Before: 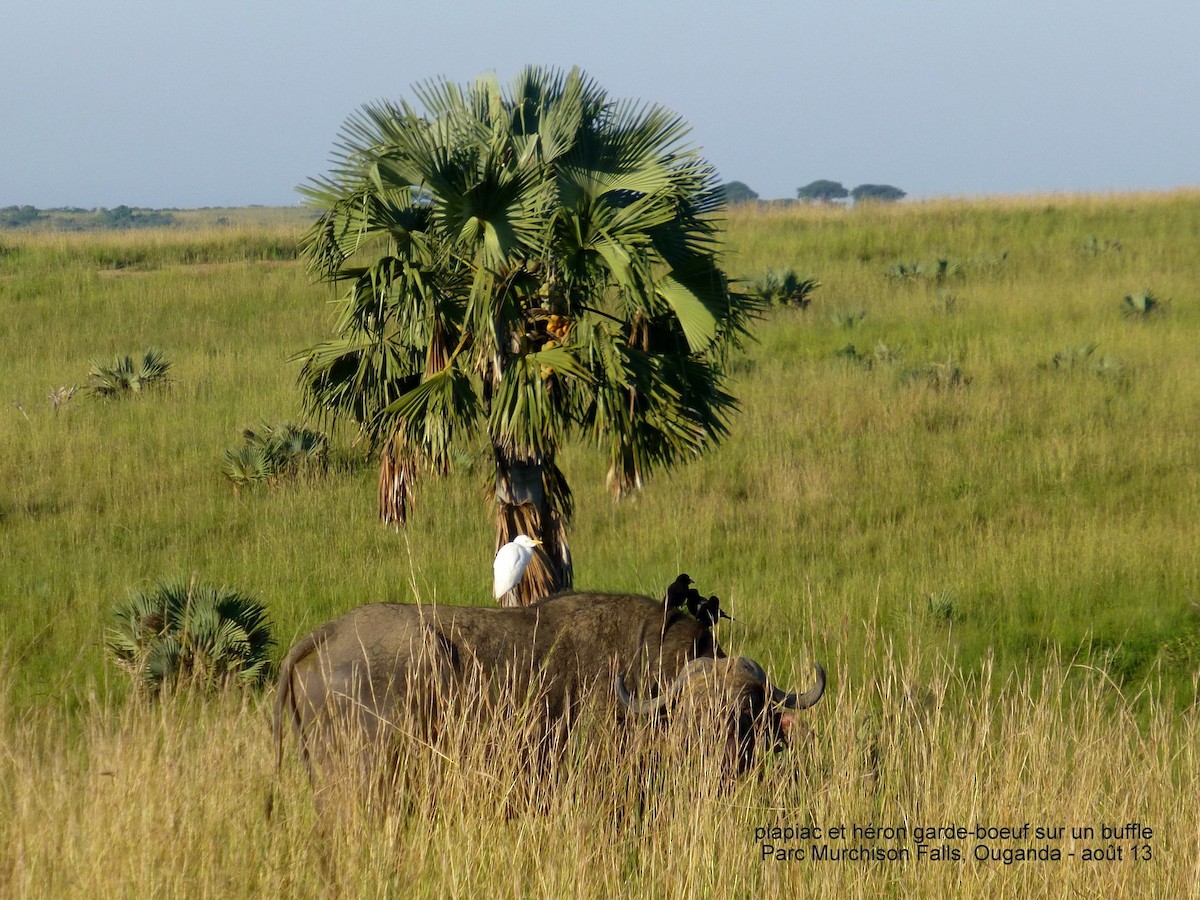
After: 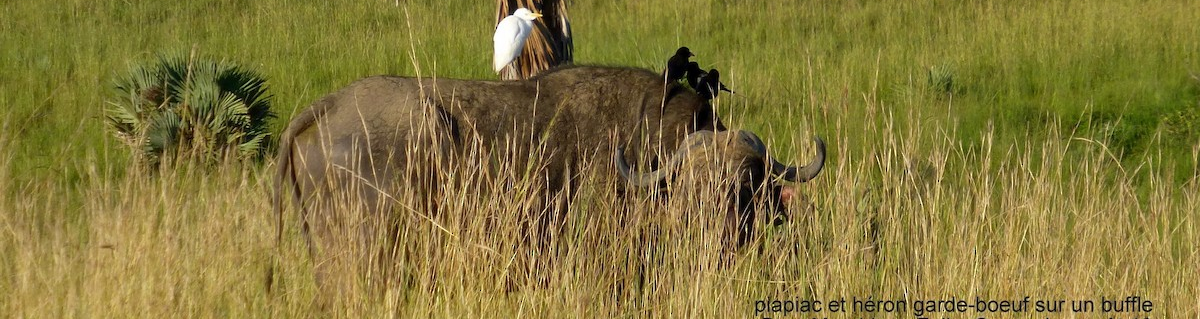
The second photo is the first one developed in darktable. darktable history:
crop and rotate: top 58.6%, bottom 5.908%
